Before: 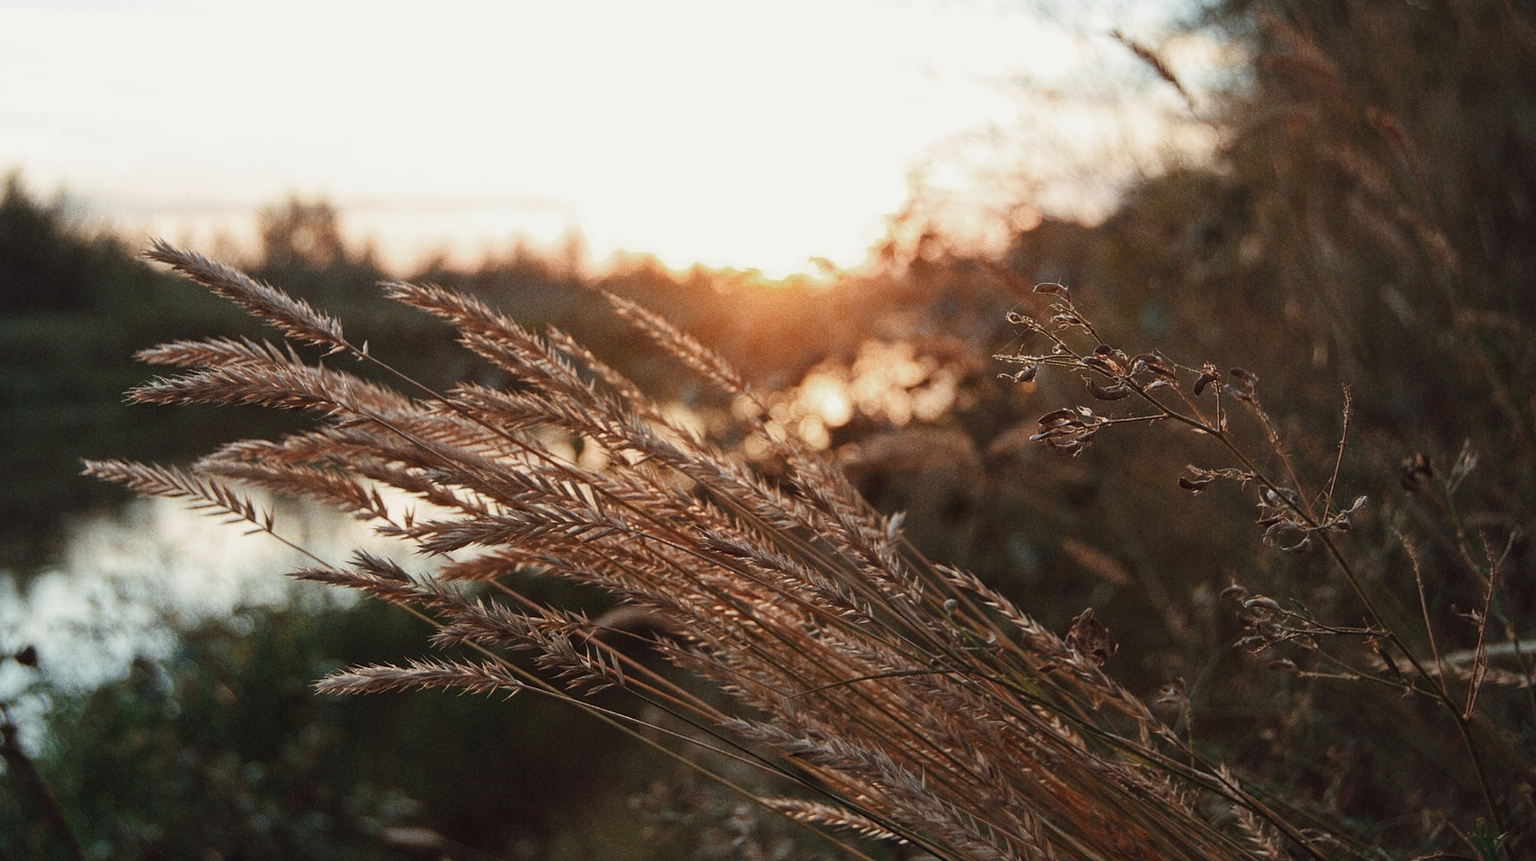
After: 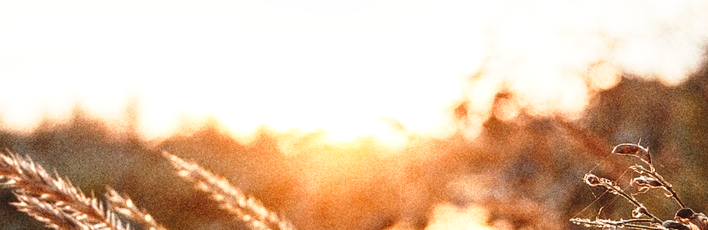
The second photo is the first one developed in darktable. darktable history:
local contrast: on, module defaults
crop: left 29.042%, top 16.865%, right 26.675%, bottom 57.487%
base curve: curves: ch0 [(0, 0) (0.026, 0.03) (0.109, 0.232) (0.351, 0.748) (0.669, 0.968) (1, 1)], preserve colors none
